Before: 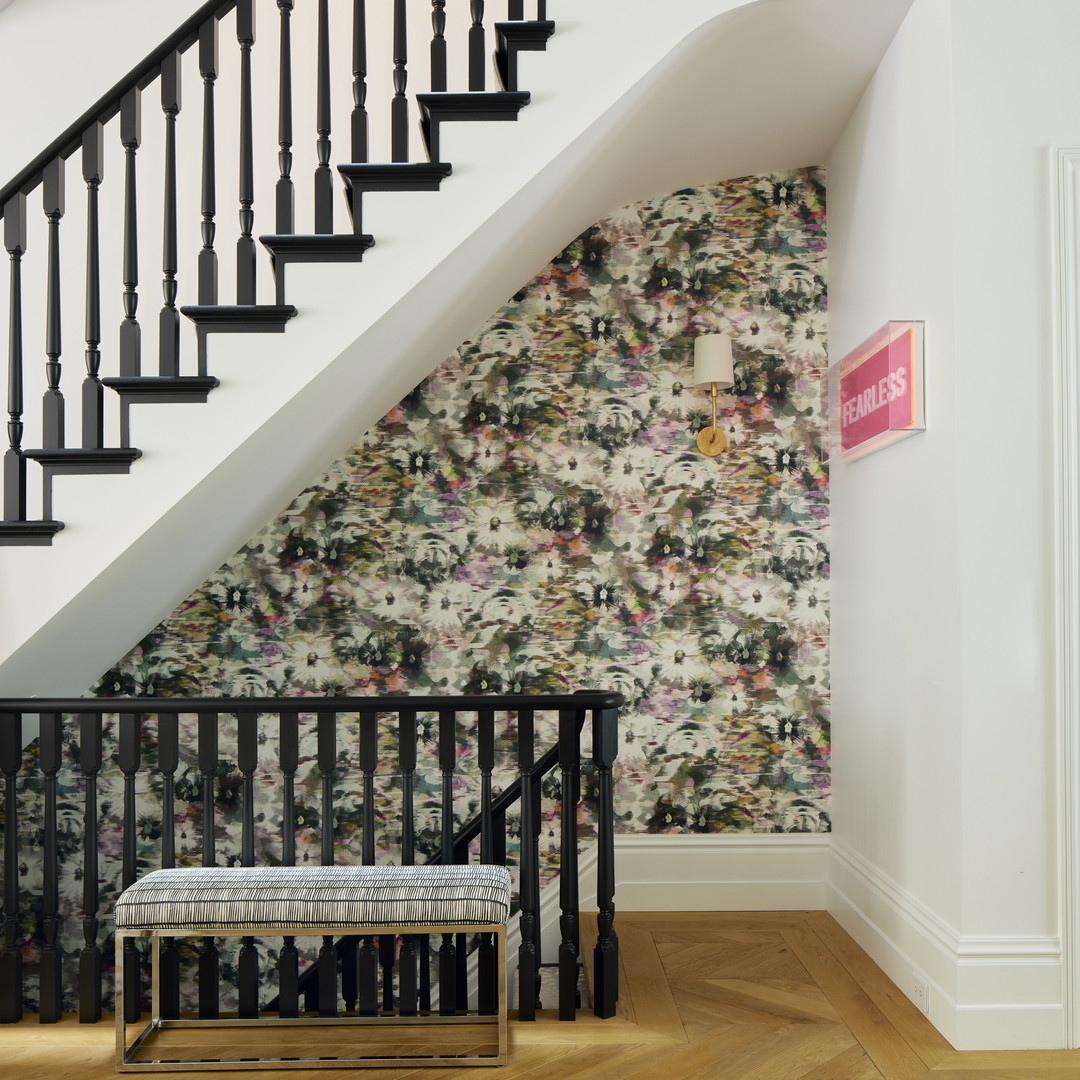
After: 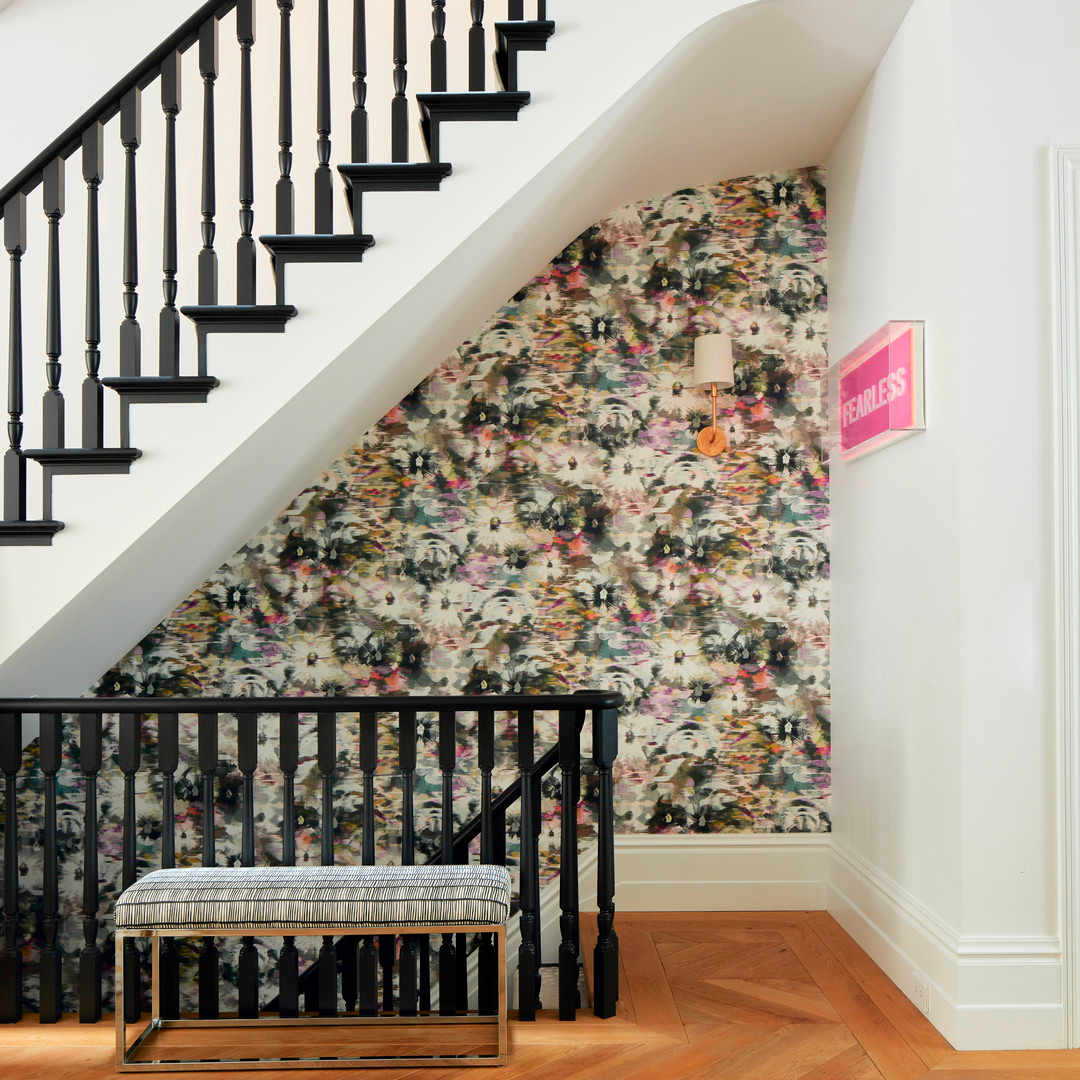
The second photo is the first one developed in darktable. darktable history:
color zones: curves: ch1 [(0.263, 0.53) (0.376, 0.287) (0.487, 0.512) (0.748, 0.547) (1, 0.513)]; ch2 [(0.262, 0.45) (0.751, 0.477)], mix 31.98%
exposure: exposure 0.131 EV, compensate highlight preservation false
color balance rgb: on, module defaults
